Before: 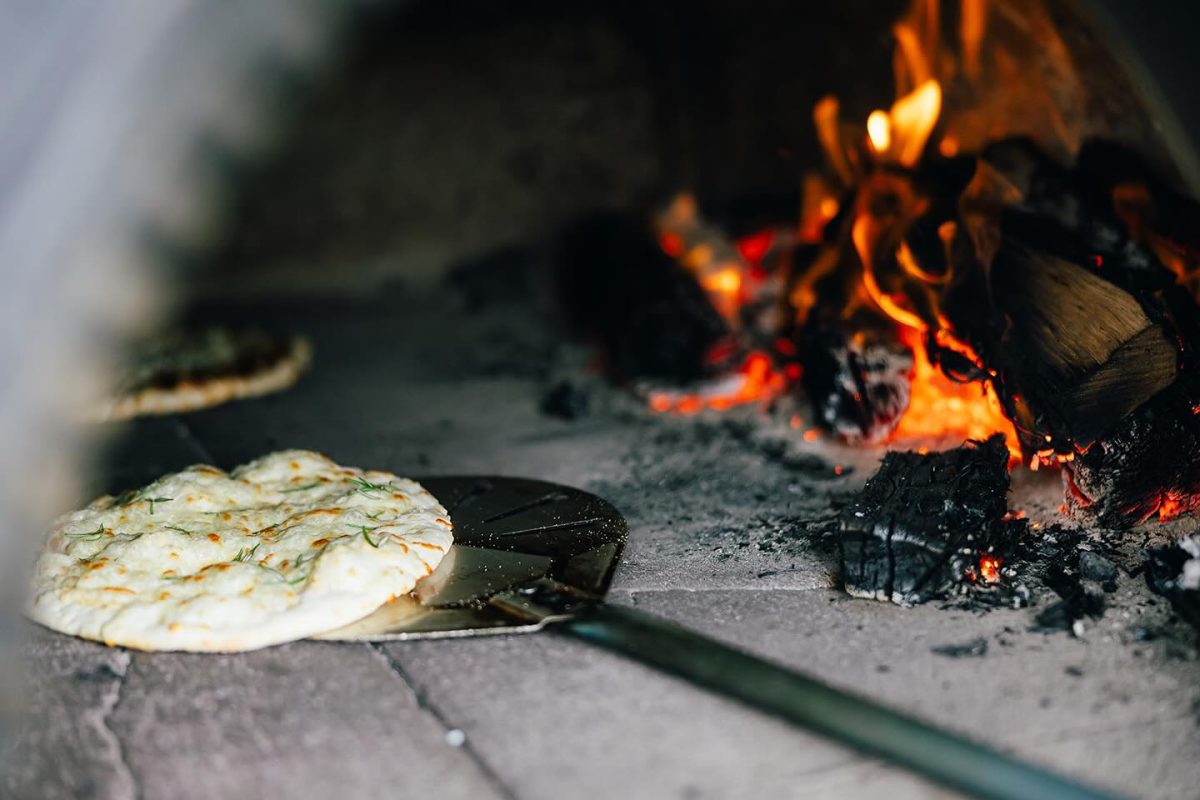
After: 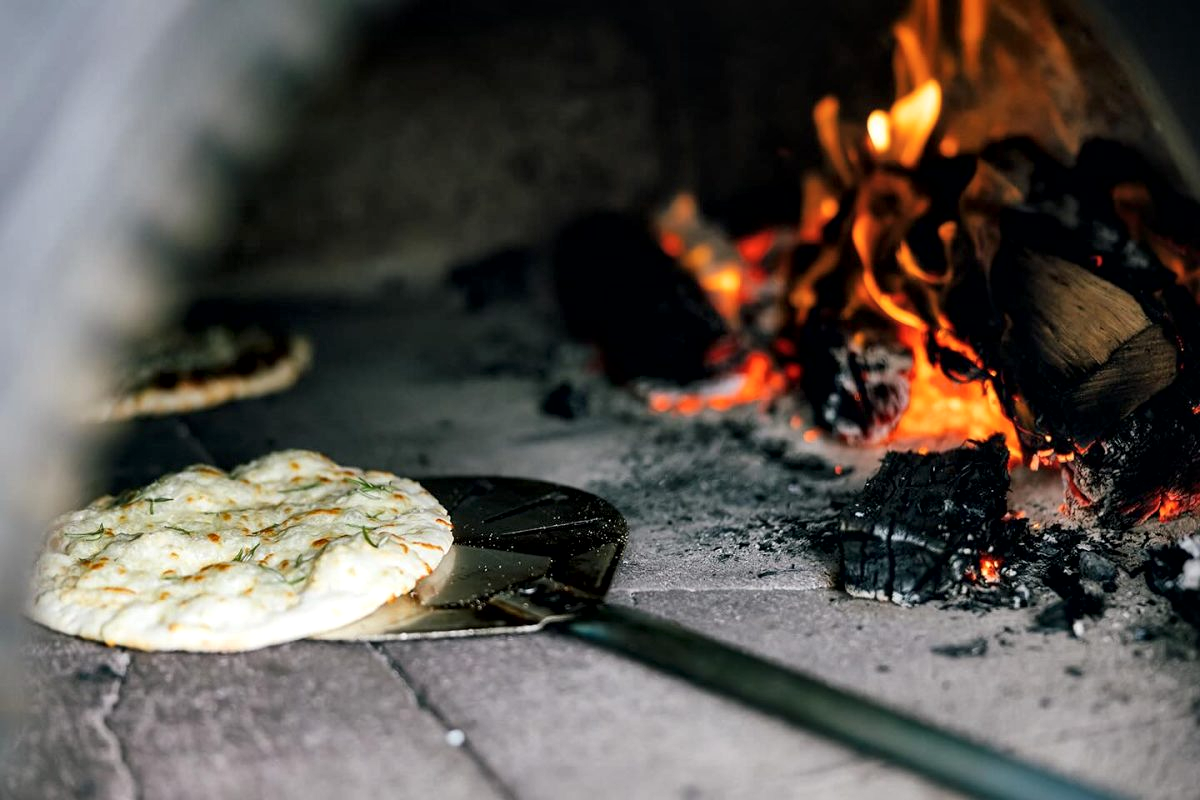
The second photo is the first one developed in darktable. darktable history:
local contrast: mode bilateral grid, contrast 25, coarseness 60, detail 151%, midtone range 0.2
color zones: curves: ch2 [(0, 0.5) (0.143, 0.5) (0.286, 0.489) (0.415, 0.421) (0.571, 0.5) (0.714, 0.5) (0.857, 0.5) (1, 0.5)]
